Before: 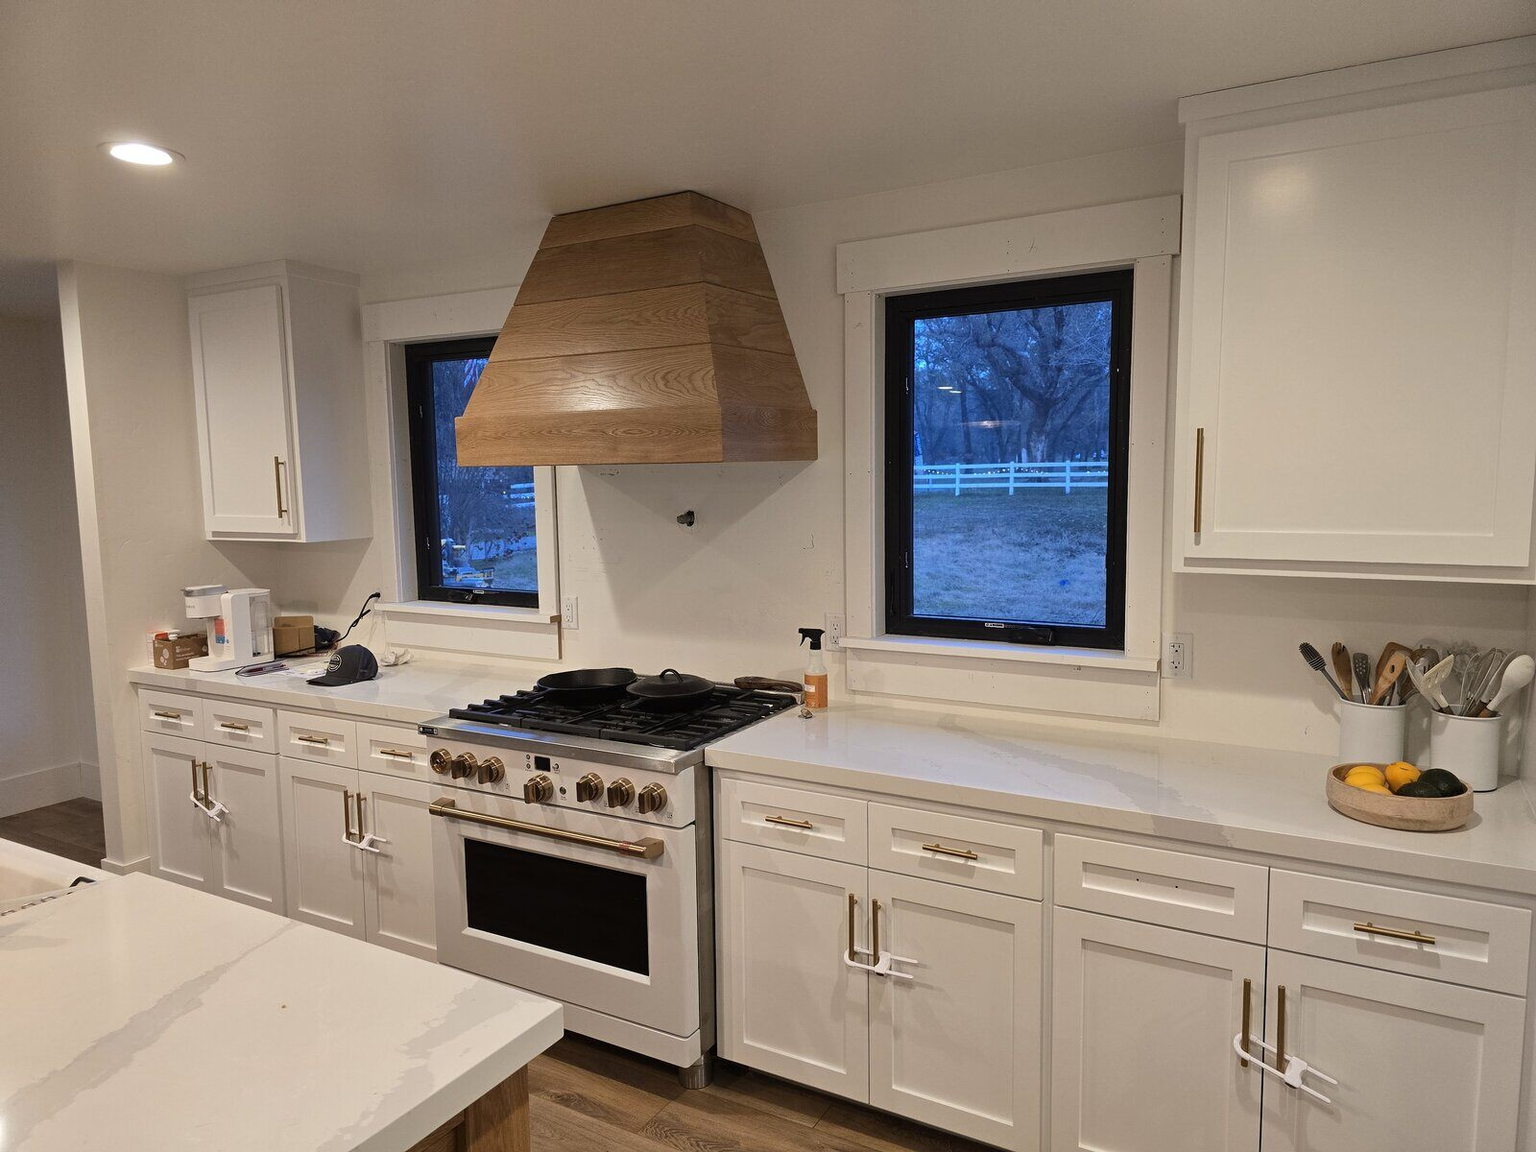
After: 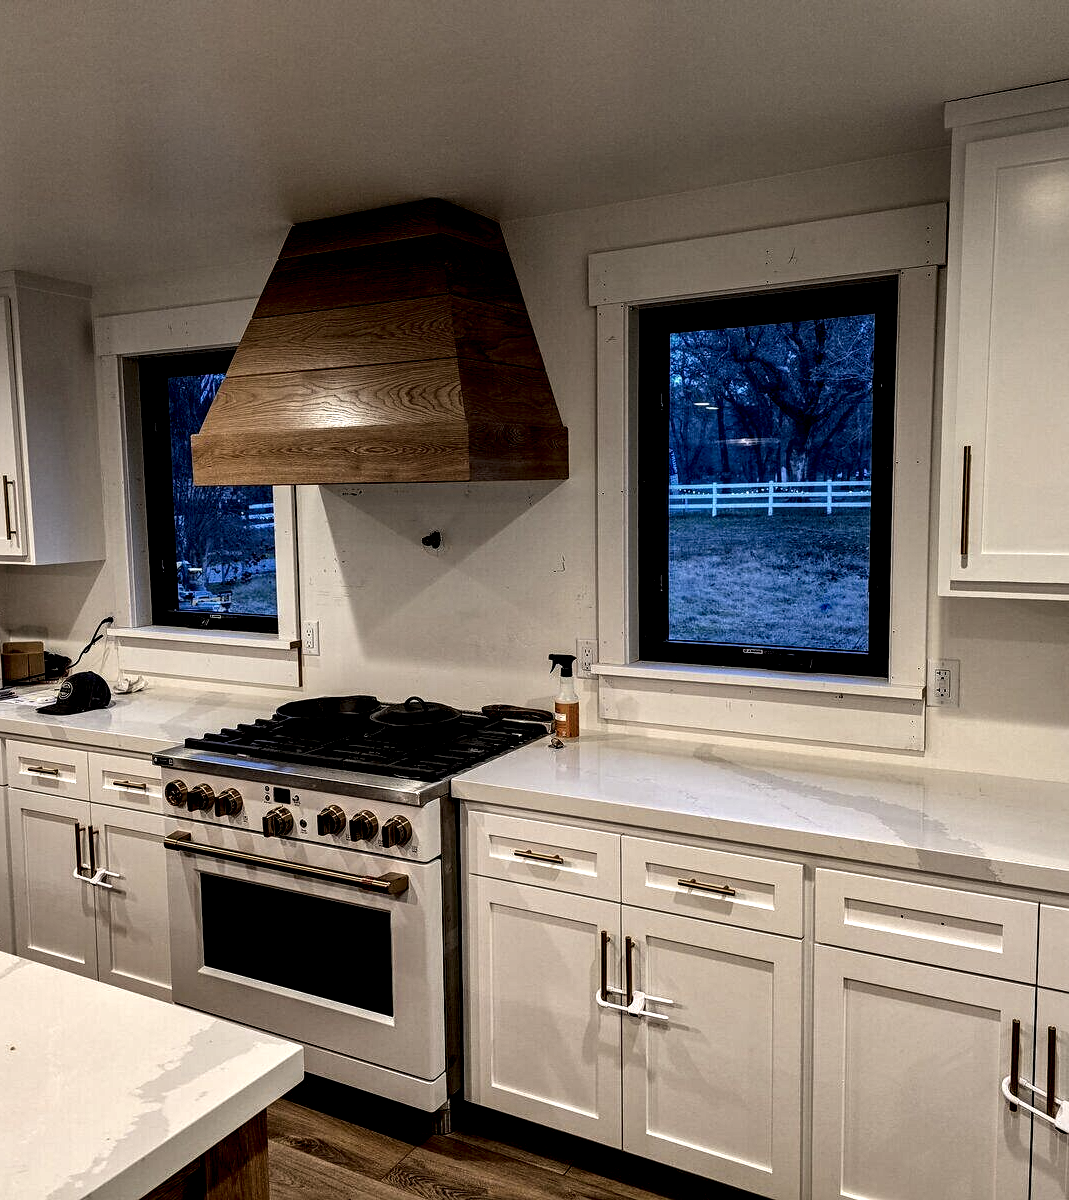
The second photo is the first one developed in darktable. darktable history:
sharpen: amount 0.2
local contrast: shadows 185%, detail 225%
crop and rotate: left 17.732%, right 15.423%
graduated density: on, module defaults
